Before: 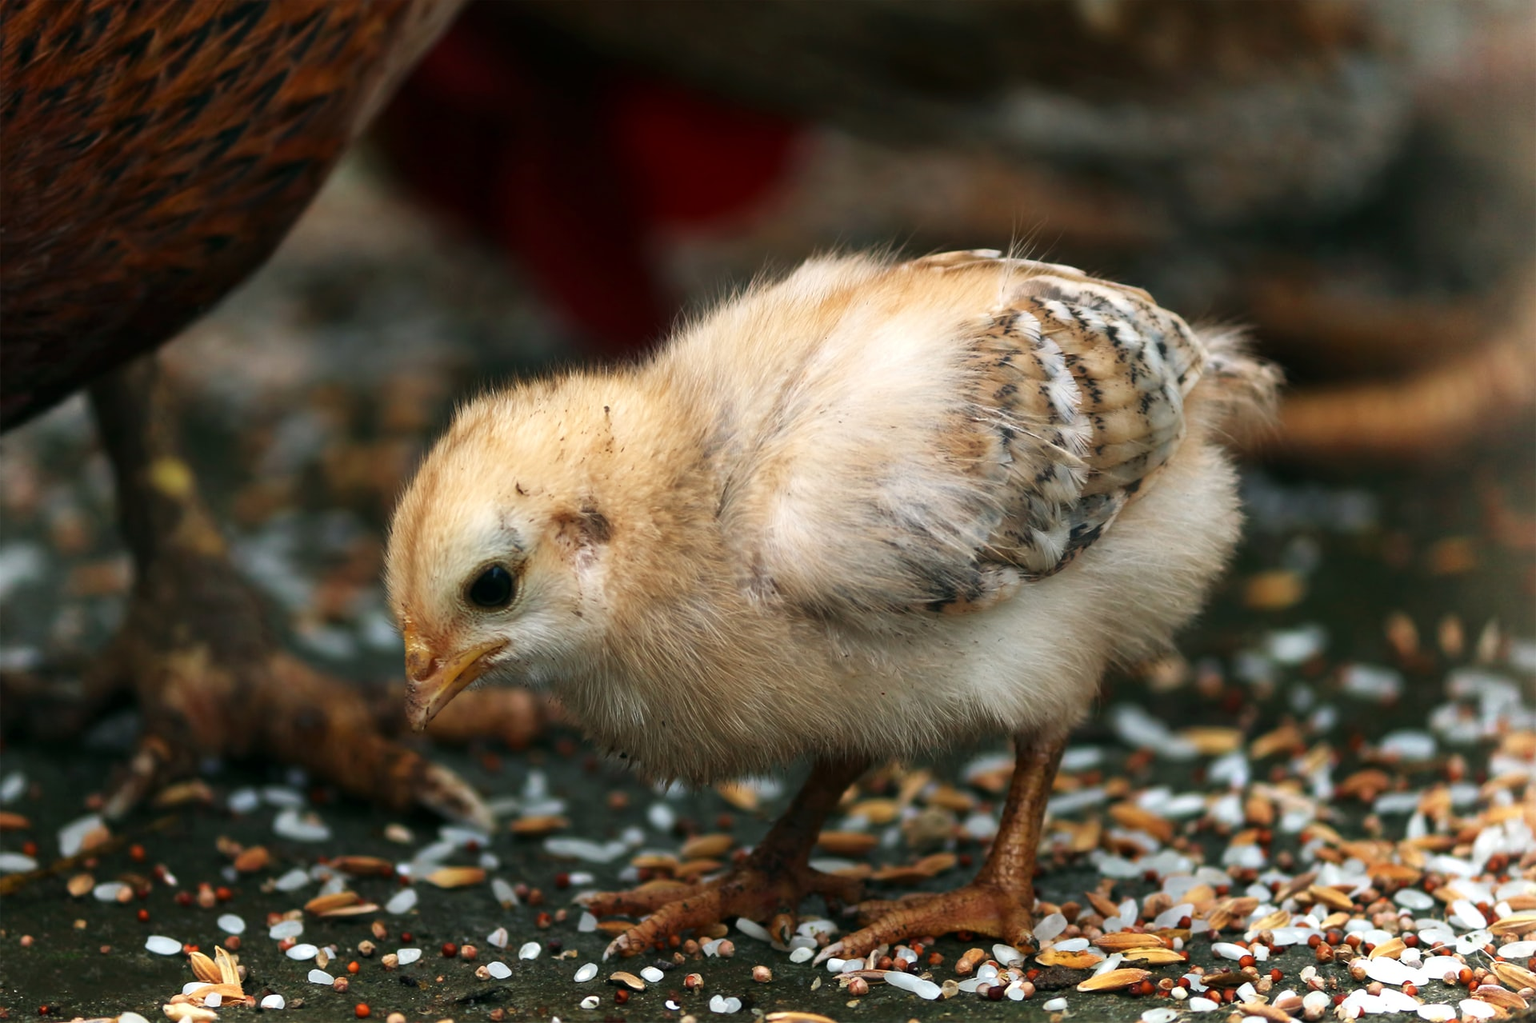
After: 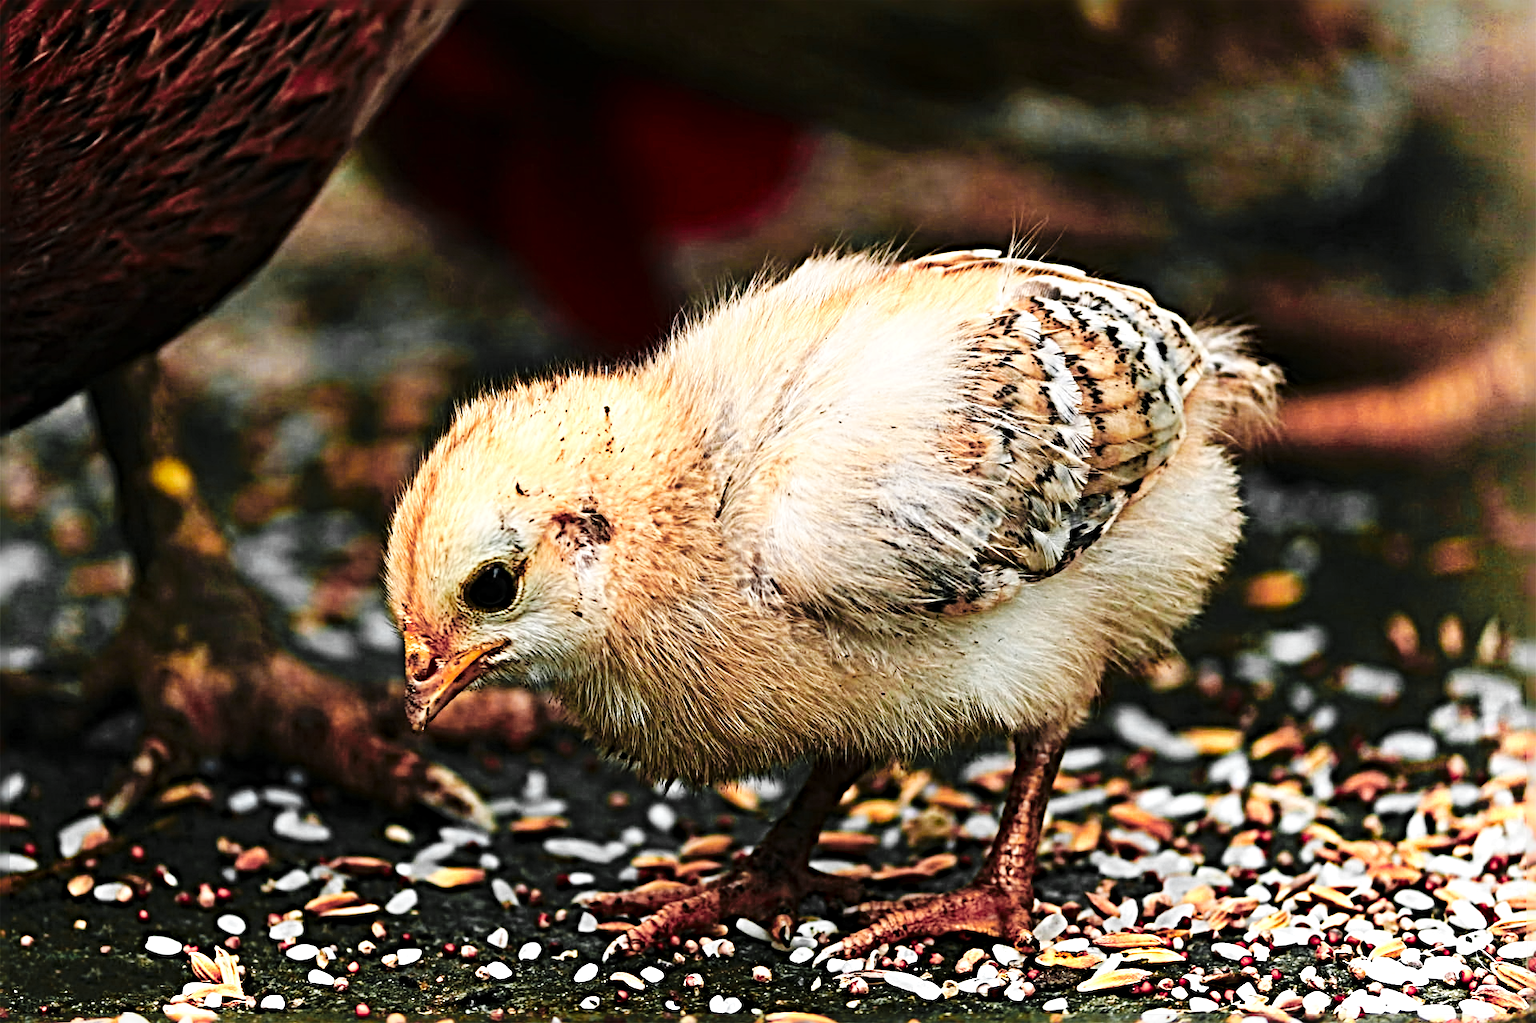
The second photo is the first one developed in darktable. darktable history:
sharpen: radius 6.281, amount 1.787, threshold 0.112
base curve: curves: ch0 [(0, 0) (0.036, 0.025) (0.121, 0.166) (0.206, 0.329) (0.605, 0.79) (1, 1)], exposure shift 0.566, preserve colors none
color zones: curves: ch0 [(0.257, 0.558) (0.75, 0.565)]; ch1 [(0.004, 0.857) (0.14, 0.416) (0.257, 0.695) (0.442, 0.032) (0.736, 0.266) (0.891, 0.741)]; ch2 [(0, 0.623) (0.112, 0.436) (0.271, 0.474) (0.516, 0.64) (0.743, 0.286)]
